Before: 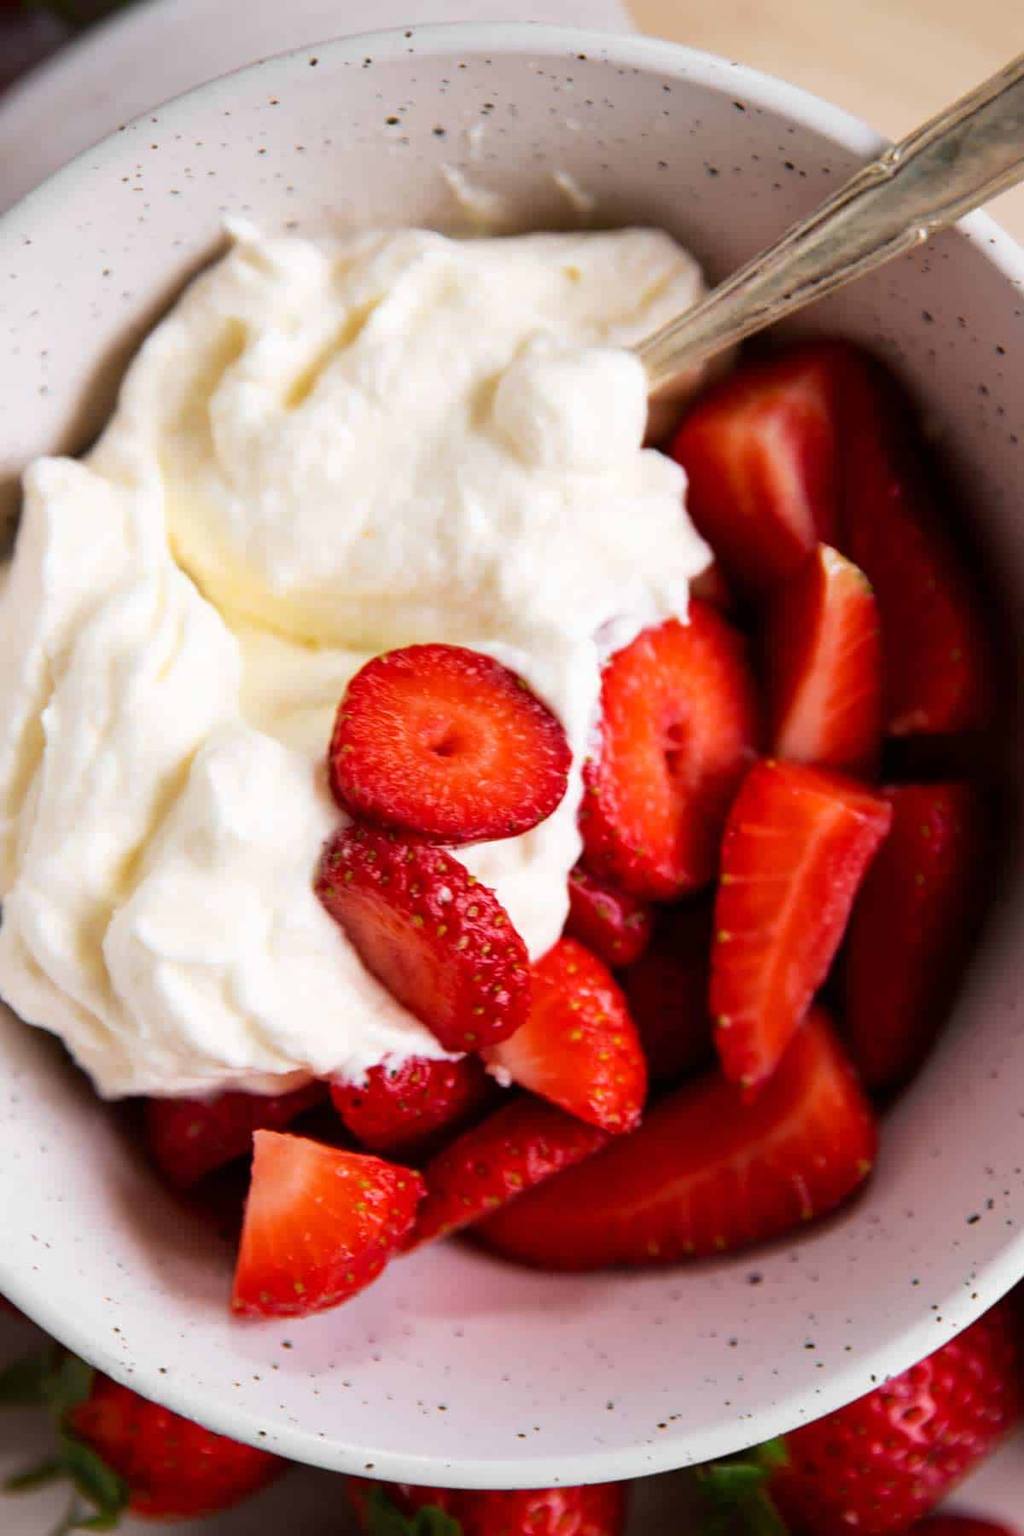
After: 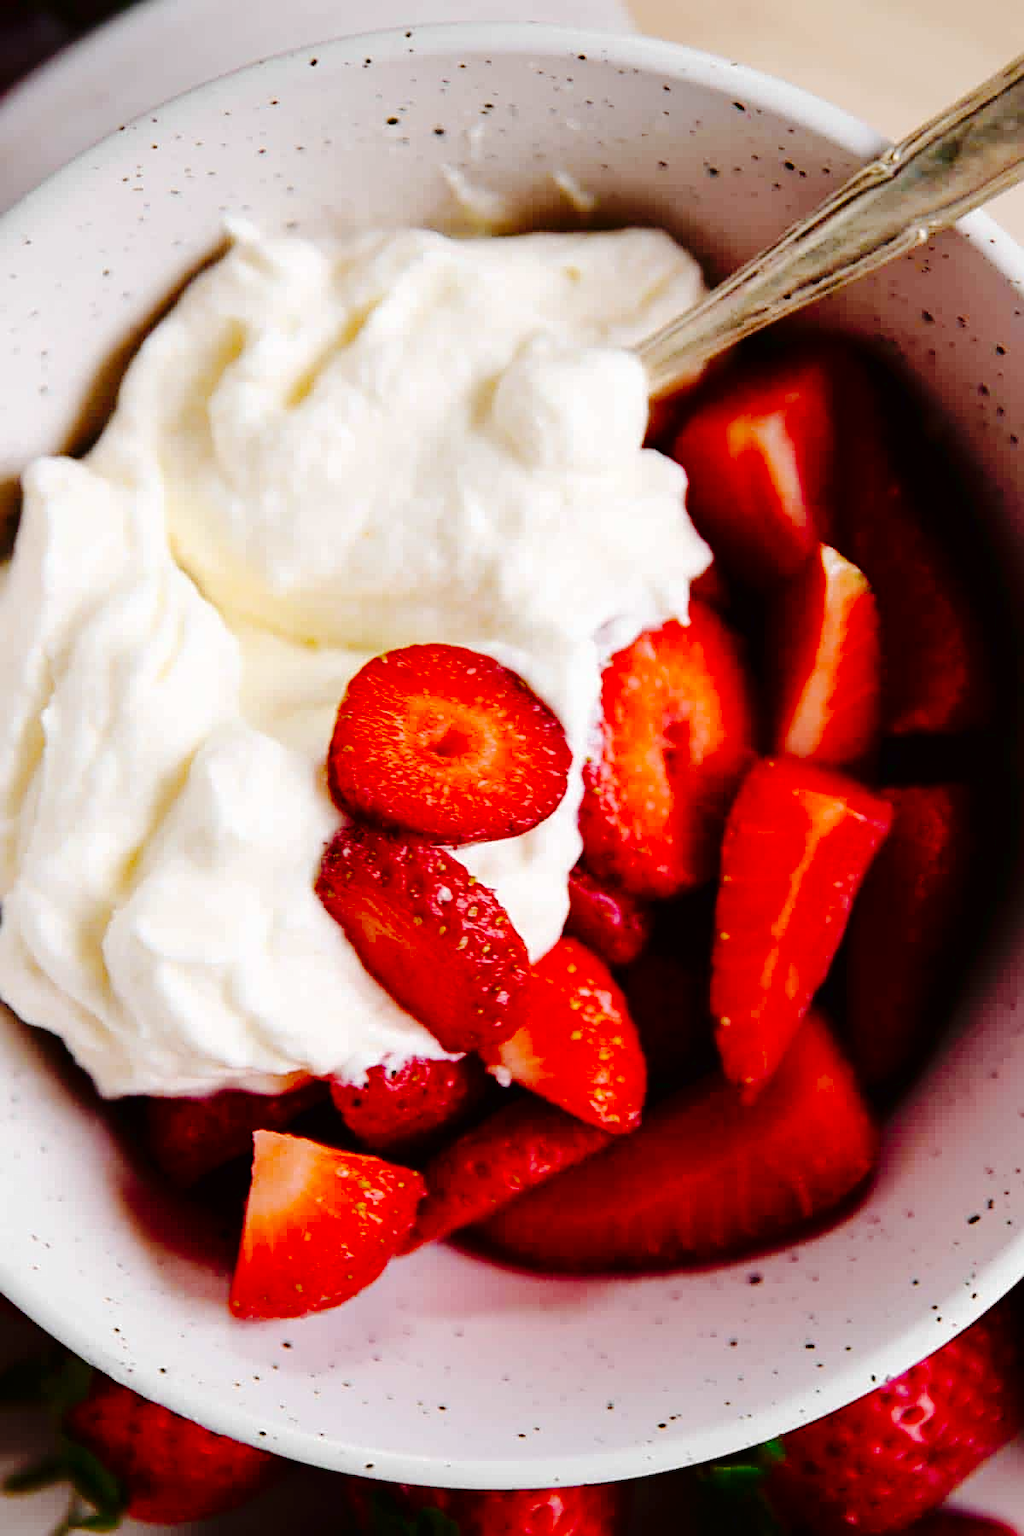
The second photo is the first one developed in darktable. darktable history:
tone curve: curves: ch0 [(0, 0) (0.003, 0.013) (0.011, 0.012) (0.025, 0.011) (0.044, 0.016) (0.069, 0.029) (0.1, 0.045) (0.136, 0.074) (0.177, 0.123) (0.224, 0.207) (0.277, 0.313) (0.335, 0.414) (0.399, 0.509) (0.468, 0.599) (0.543, 0.663) (0.623, 0.728) (0.709, 0.79) (0.801, 0.854) (0.898, 0.925) (1, 1)], preserve colors none
contrast brightness saturation: contrast 0.07, brightness -0.13, saturation 0.06
sharpen: on, module defaults
